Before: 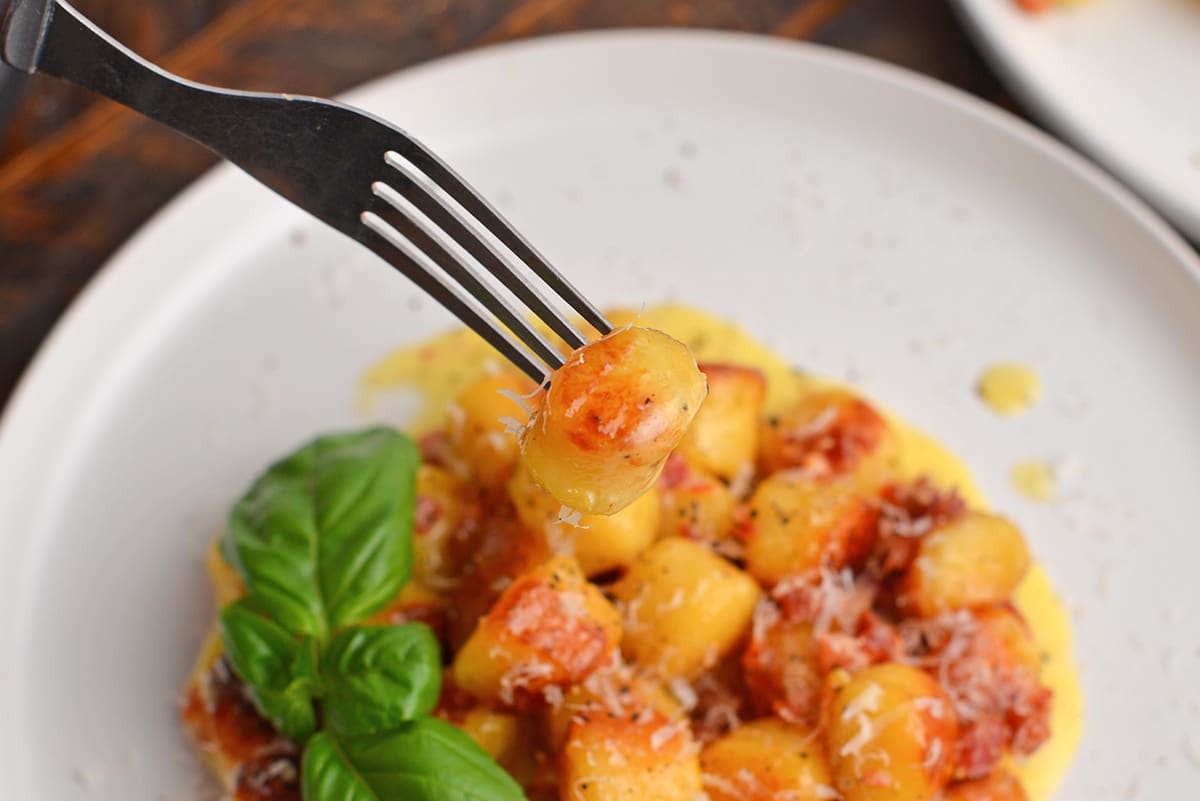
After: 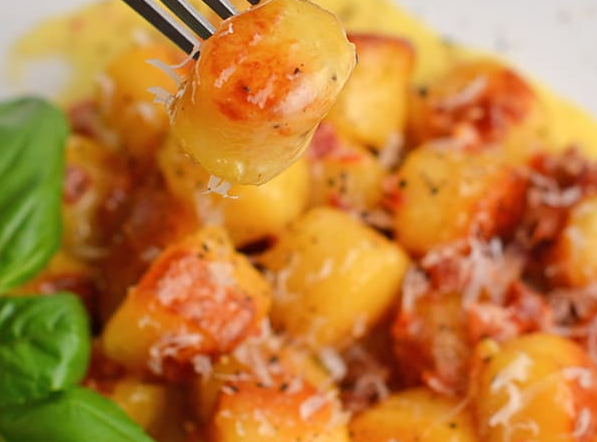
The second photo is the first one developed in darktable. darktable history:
crop: left 29.325%, top 41.311%, right 20.889%, bottom 3.483%
